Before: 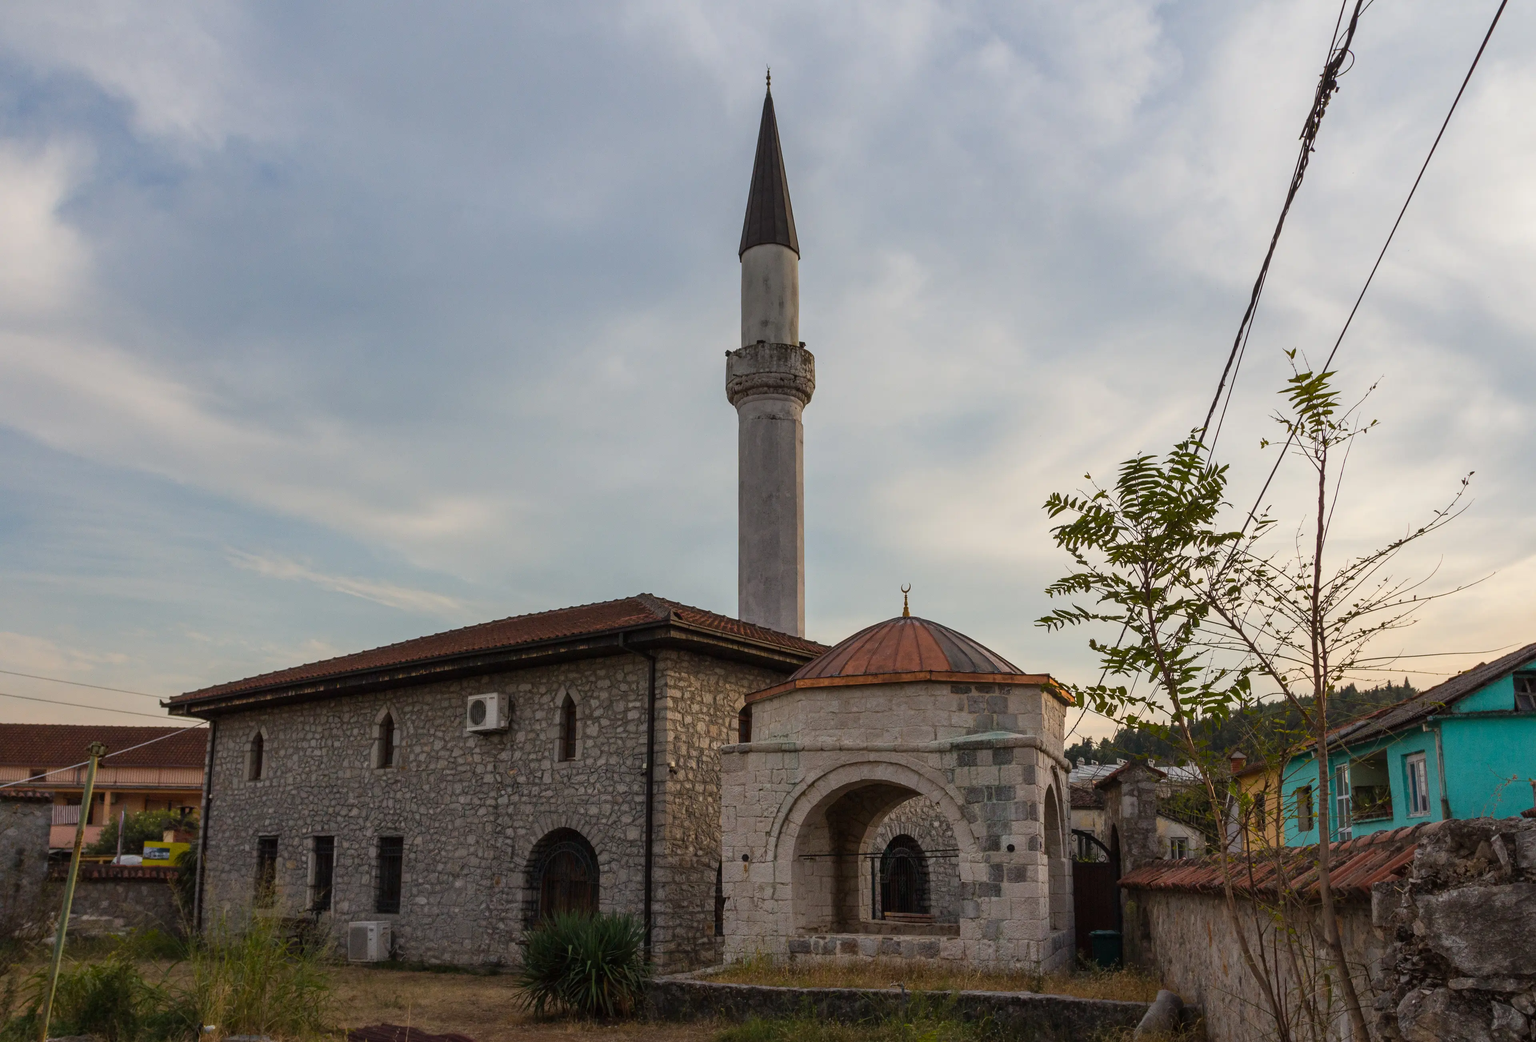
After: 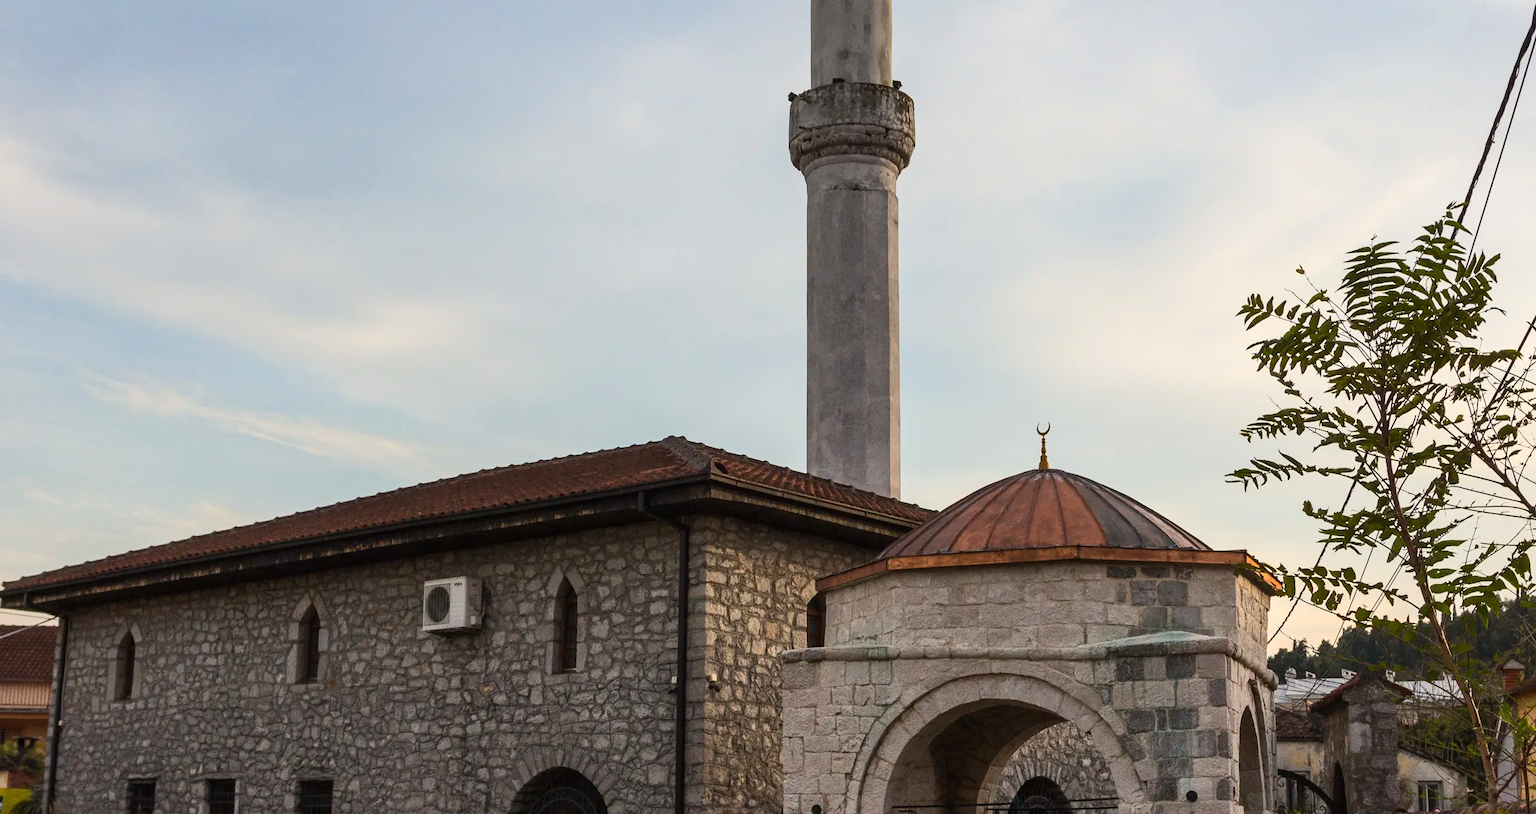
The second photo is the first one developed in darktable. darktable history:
tone equalizer: -8 EV 0.014 EV, -7 EV -0.005 EV, -6 EV 0.025 EV, -5 EV 0.05 EV, -4 EV 0.287 EV, -3 EV 0.623 EV, -2 EV 0.557 EV, -1 EV 0.198 EV, +0 EV 0.028 EV, edges refinement/feathering 500, mask exposure compensation -1.57 EV, preserve details no
crop: left 10.947%, top 27.377%, right 18.299%, bottom 17.278%
